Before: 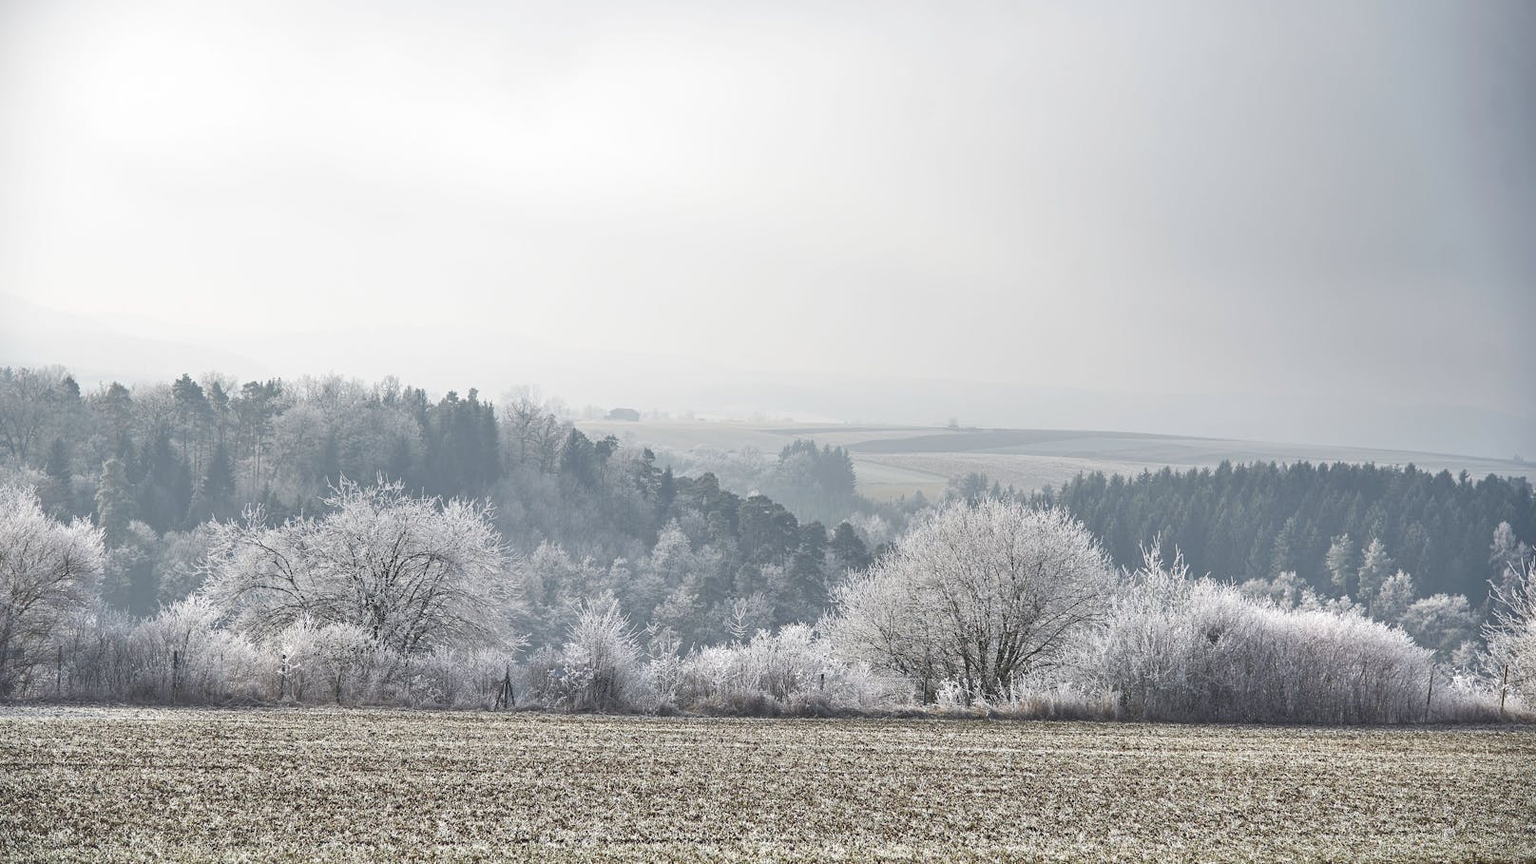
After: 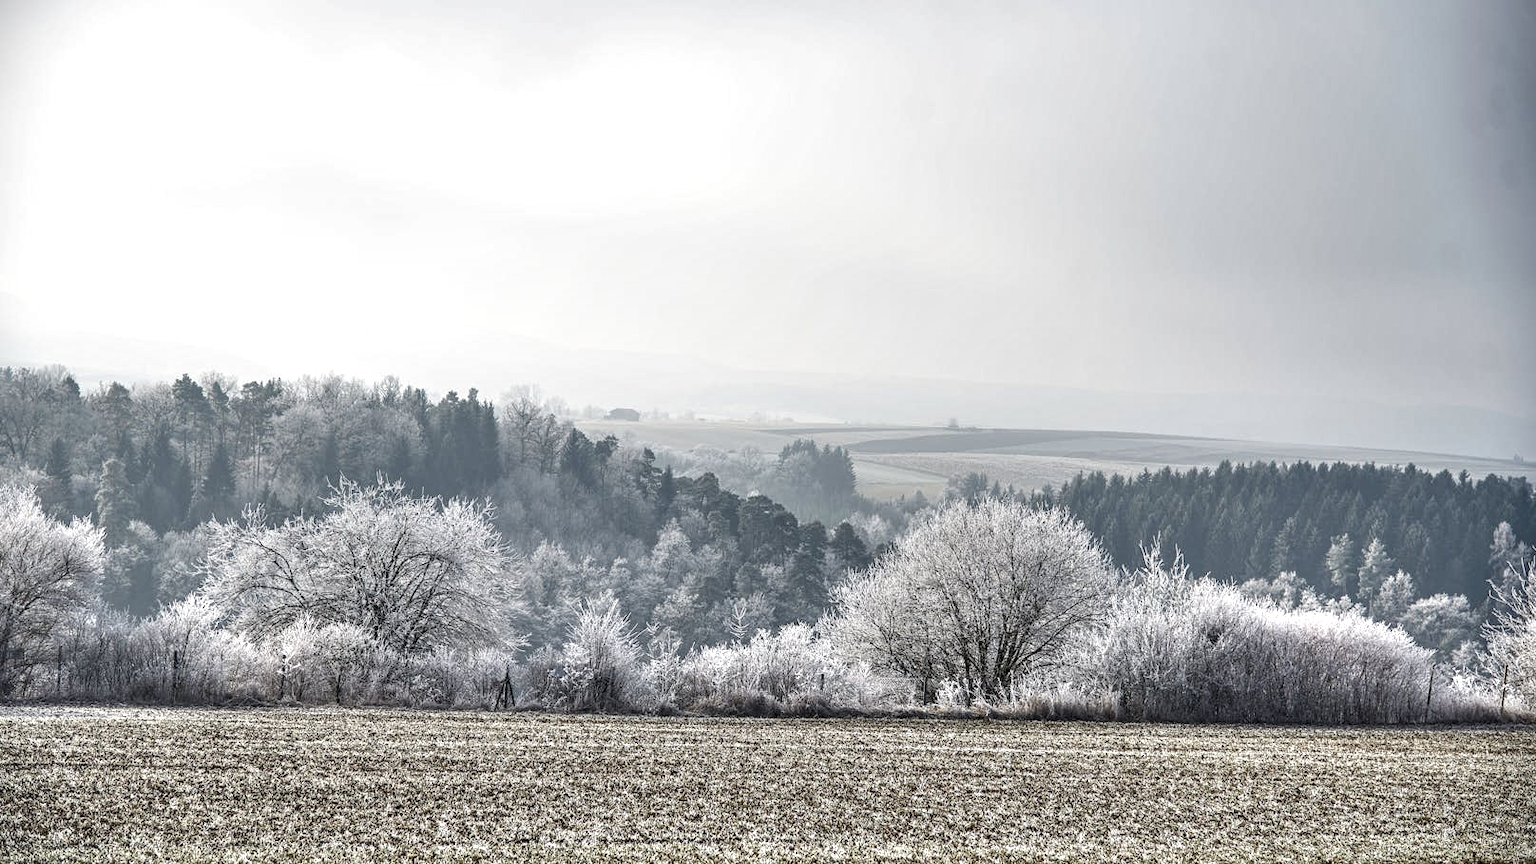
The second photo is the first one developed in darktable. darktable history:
local contrast: highlights 64%, shadows 53%, detail 169%, midtone range 0.517
